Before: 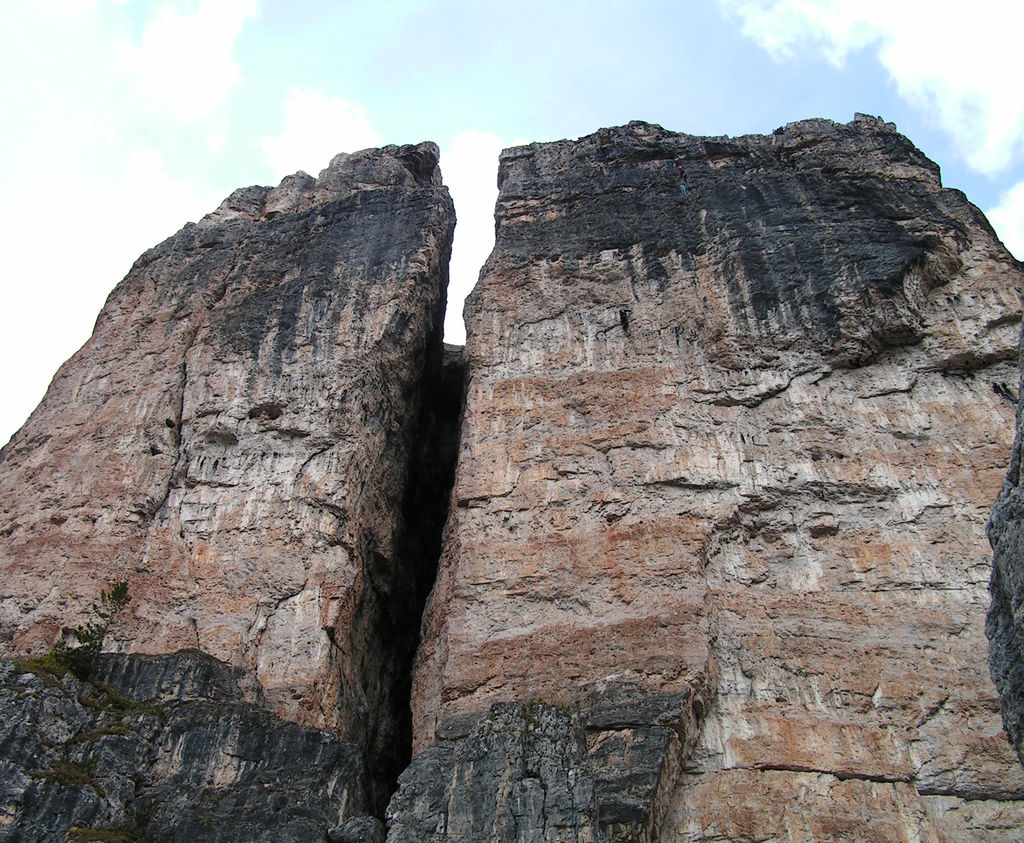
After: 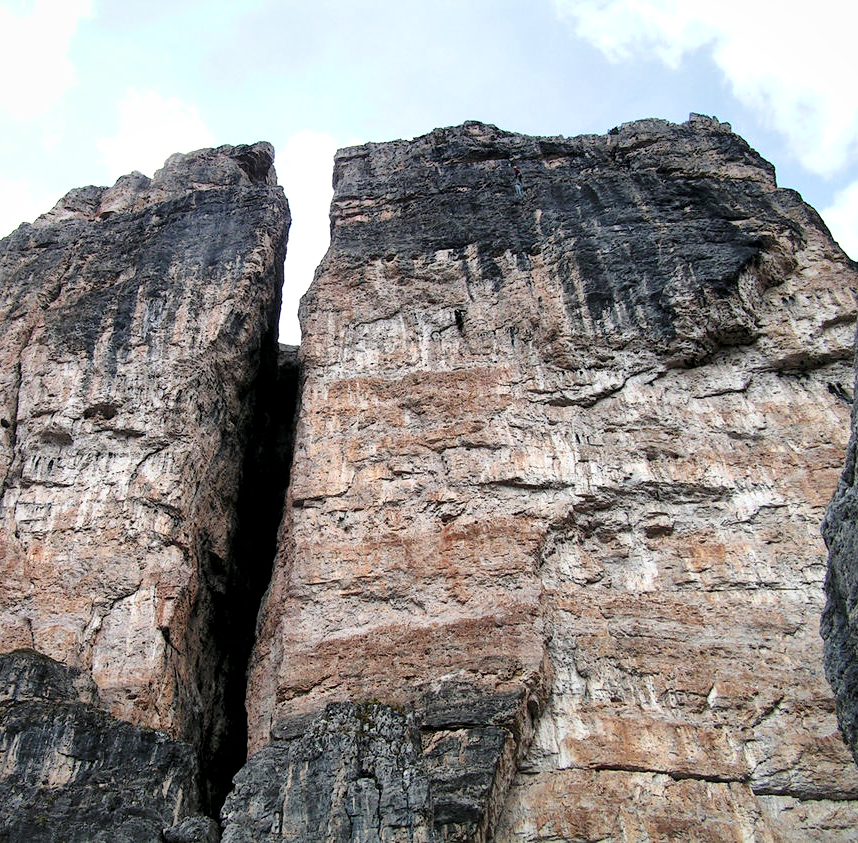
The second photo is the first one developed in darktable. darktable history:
exposure: black level correction 0.001, exposure 0.498 EV, compensate exposure bias true, compensate highlight preservation false
local contrast: mode bilateral grid, contrast 20, coarseness 50, detail 162%, midtone range 0.2
crop: left 16.158%
filmic rgb: black relative exposure -11.34 EV, white relative exposure 3.22 EV, hardness 6.82, color science v6 (2022)
